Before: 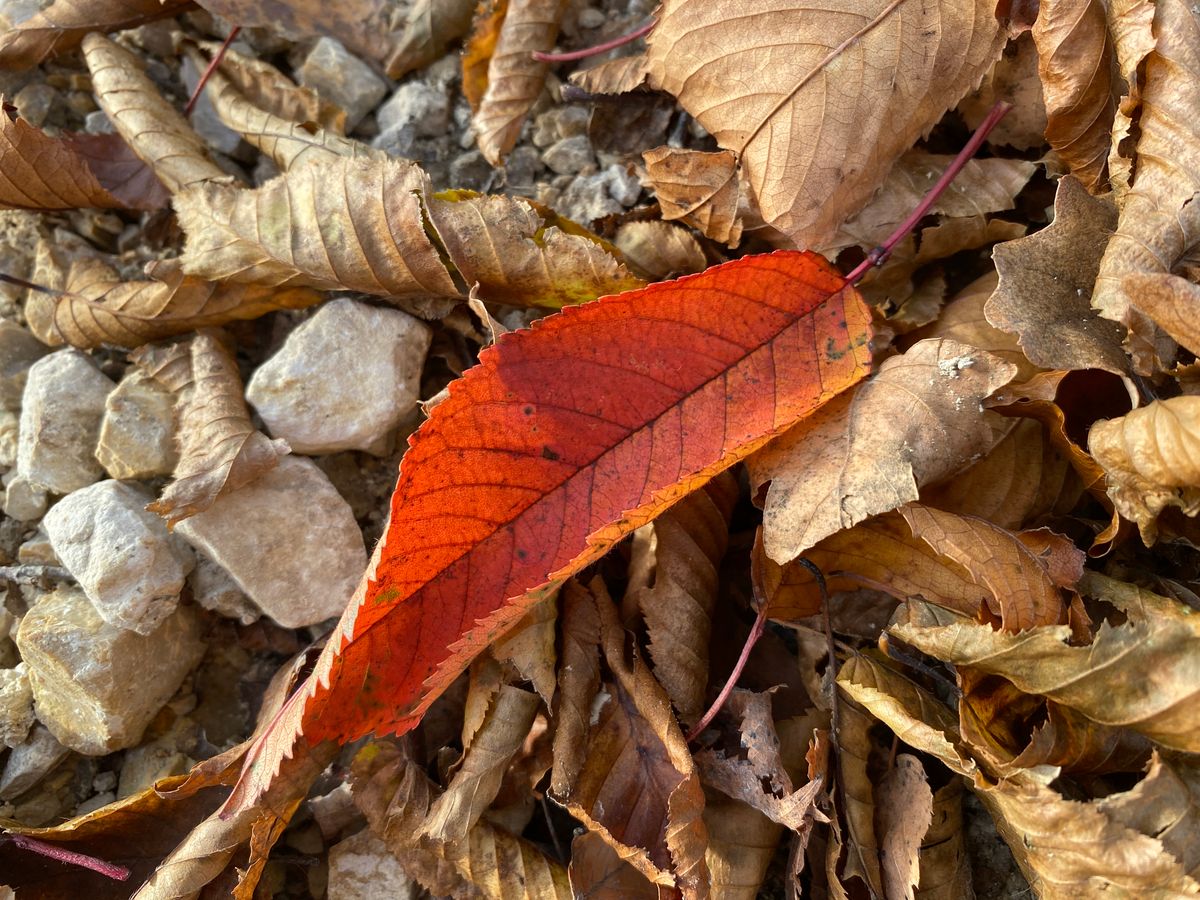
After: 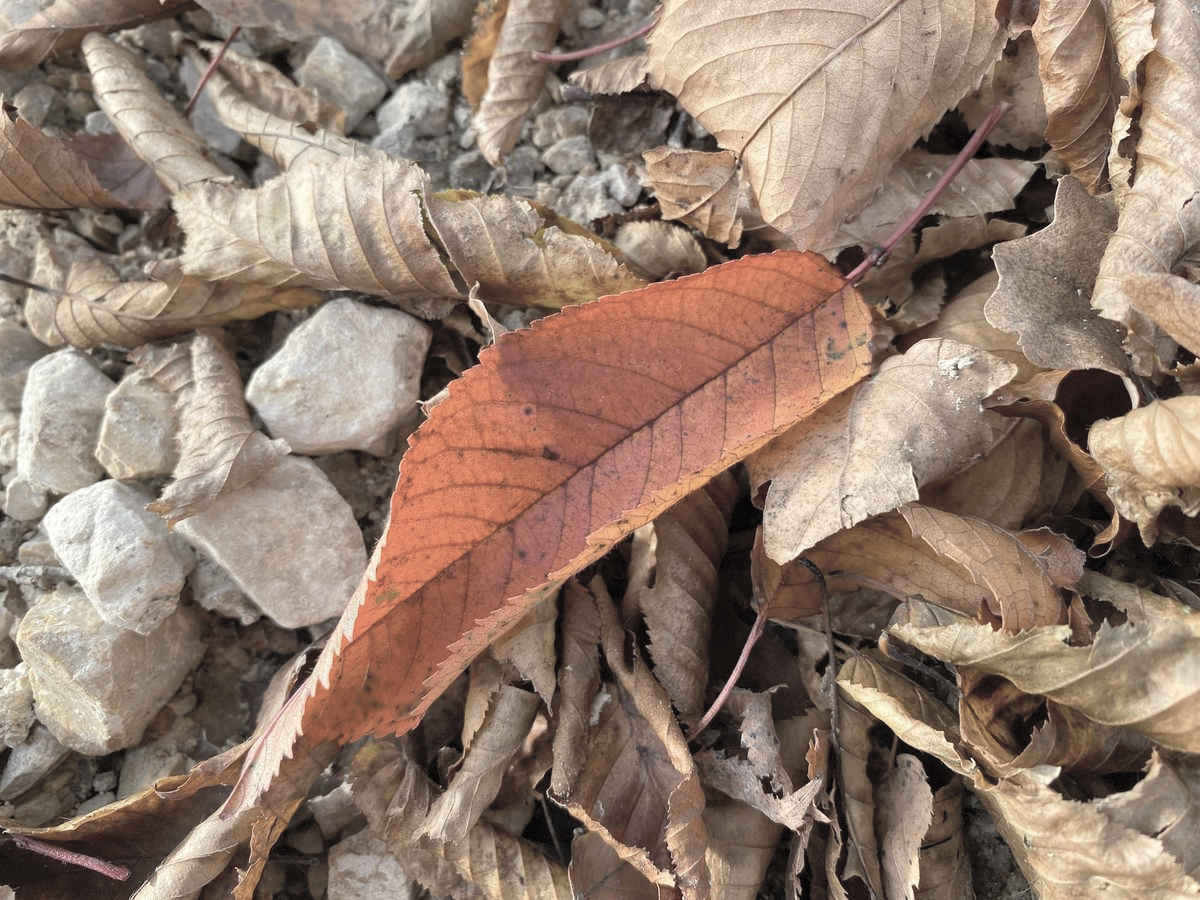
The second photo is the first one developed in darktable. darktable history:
contrast brightness saturation: brightness 0.189, saturation -0.516
